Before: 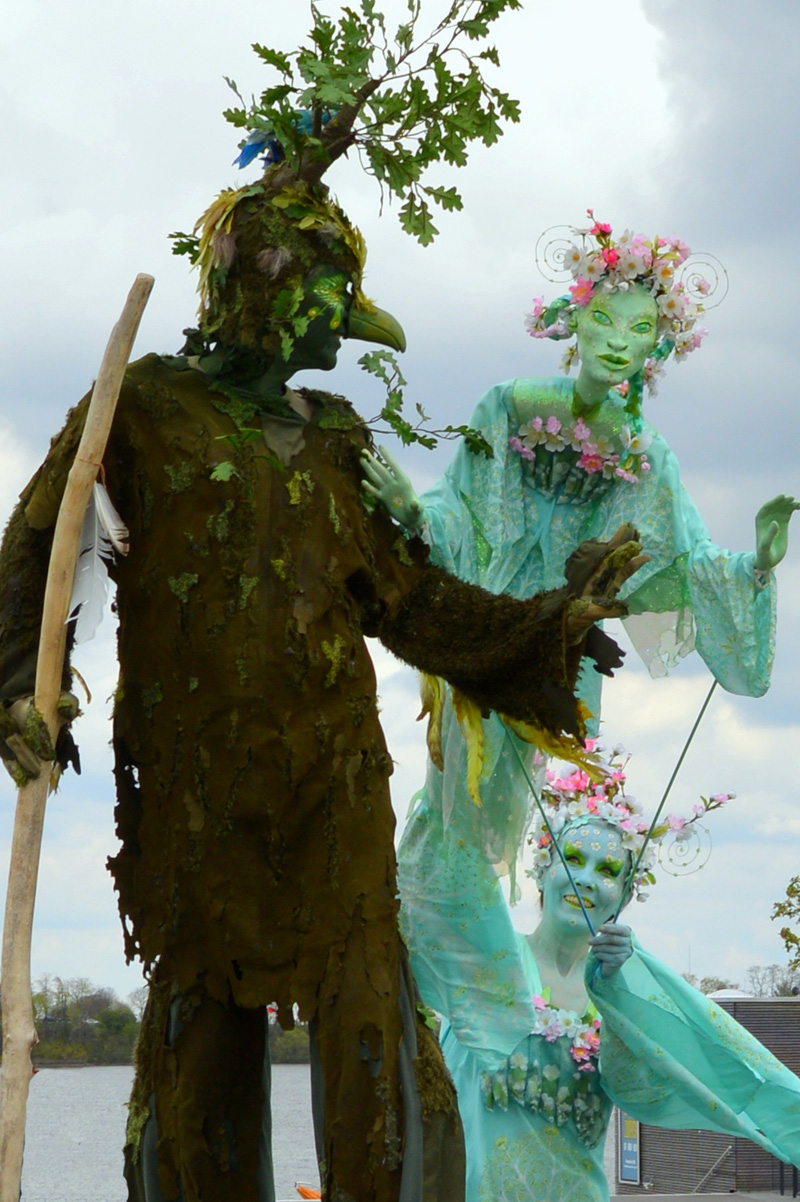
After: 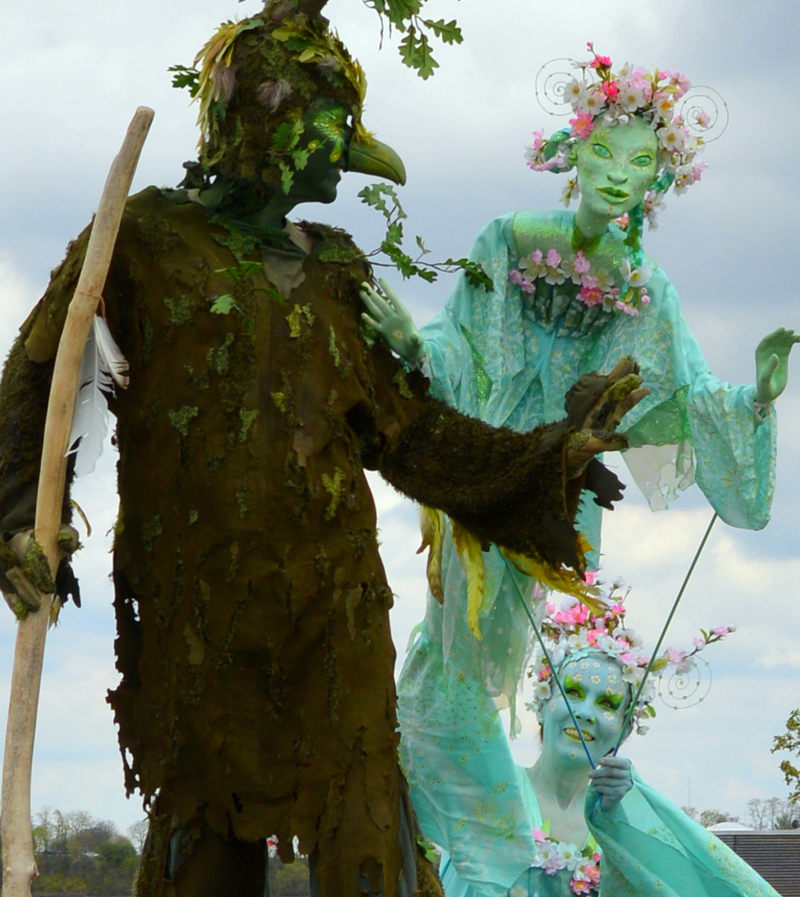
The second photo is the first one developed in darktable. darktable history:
crop: top 13.928%, bottom 11.411%
